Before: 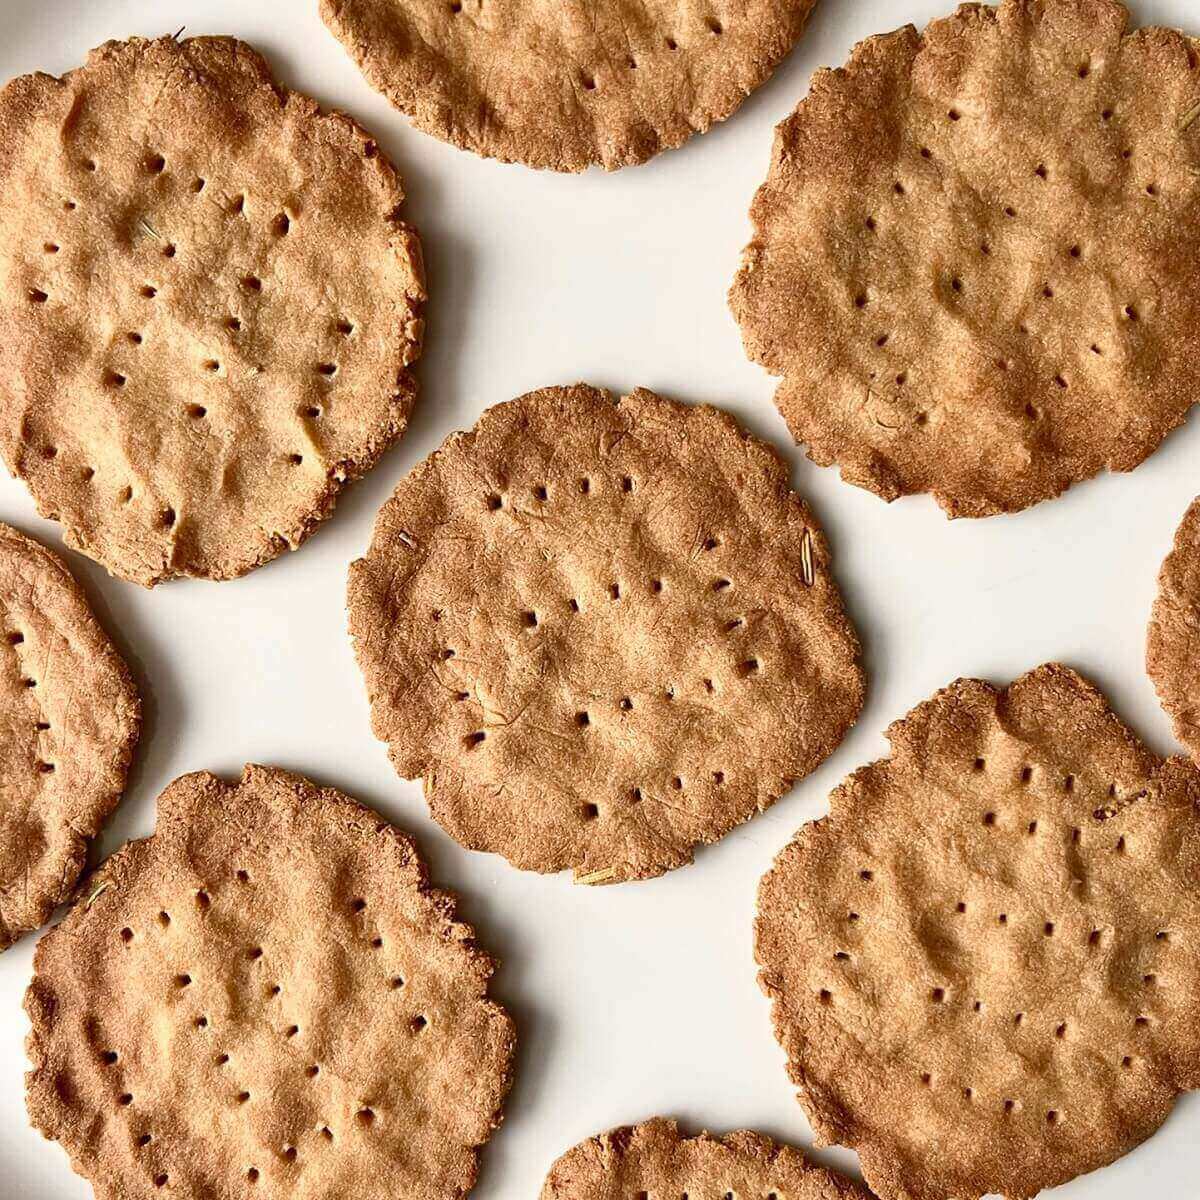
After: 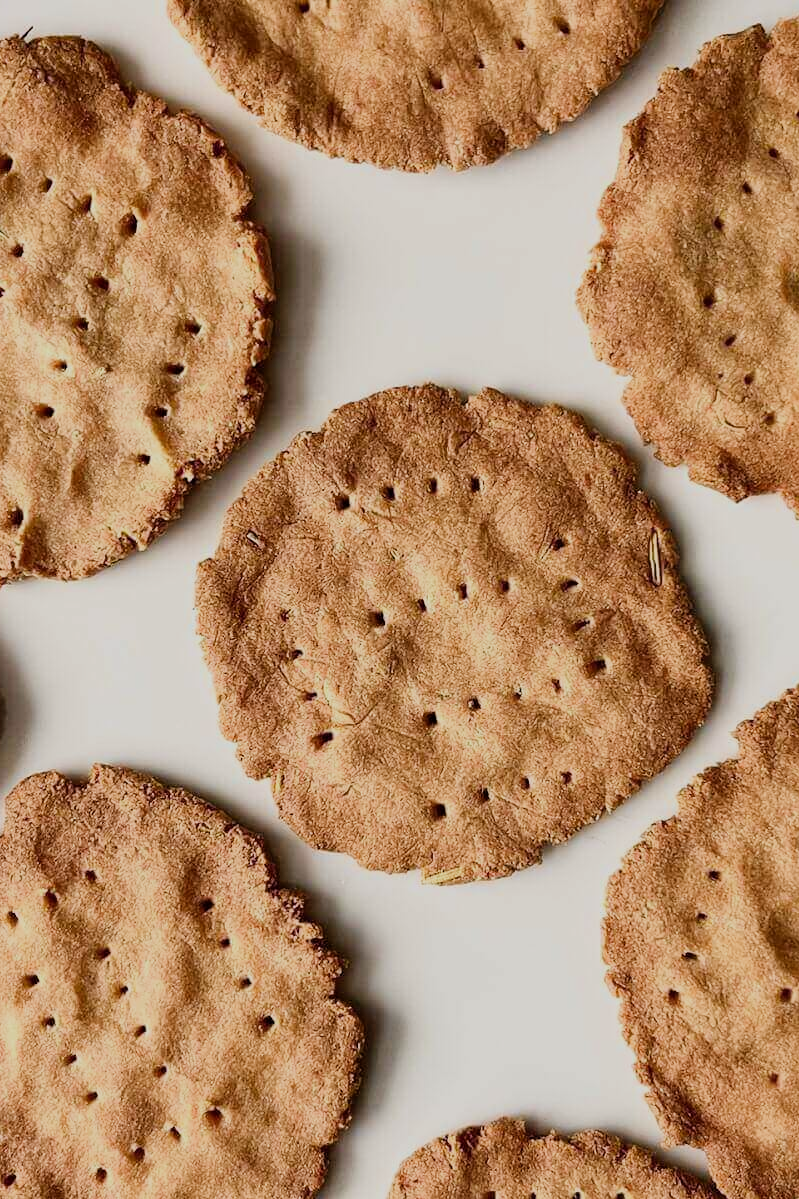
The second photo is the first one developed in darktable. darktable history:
crop and rotate: left 12.673%, right 20.66%
filmic rgb: black relative exposure -7.65 EV, white relative exposure 4.56 EV, hardness 3.61, contrast 1.05
